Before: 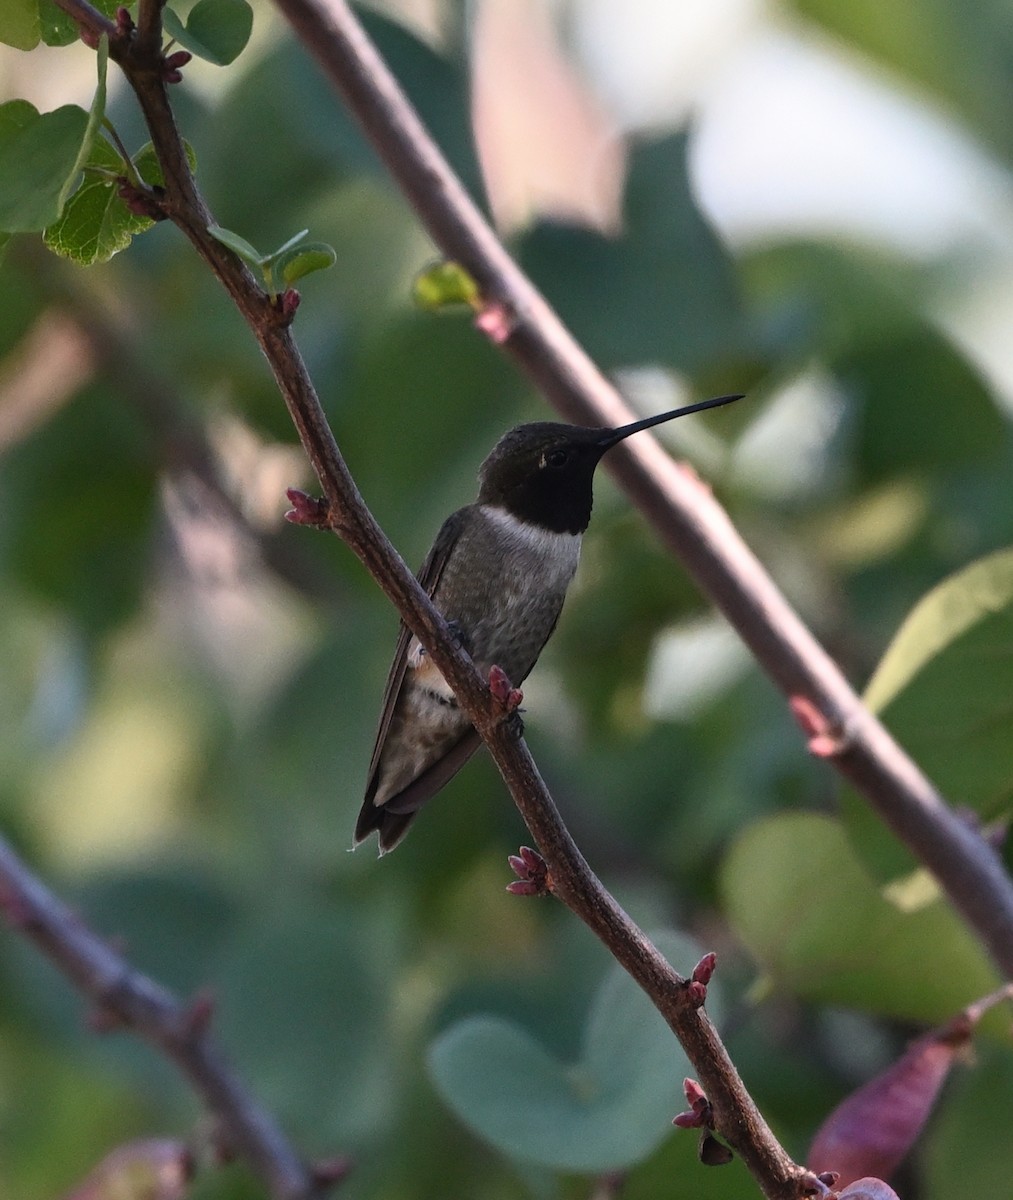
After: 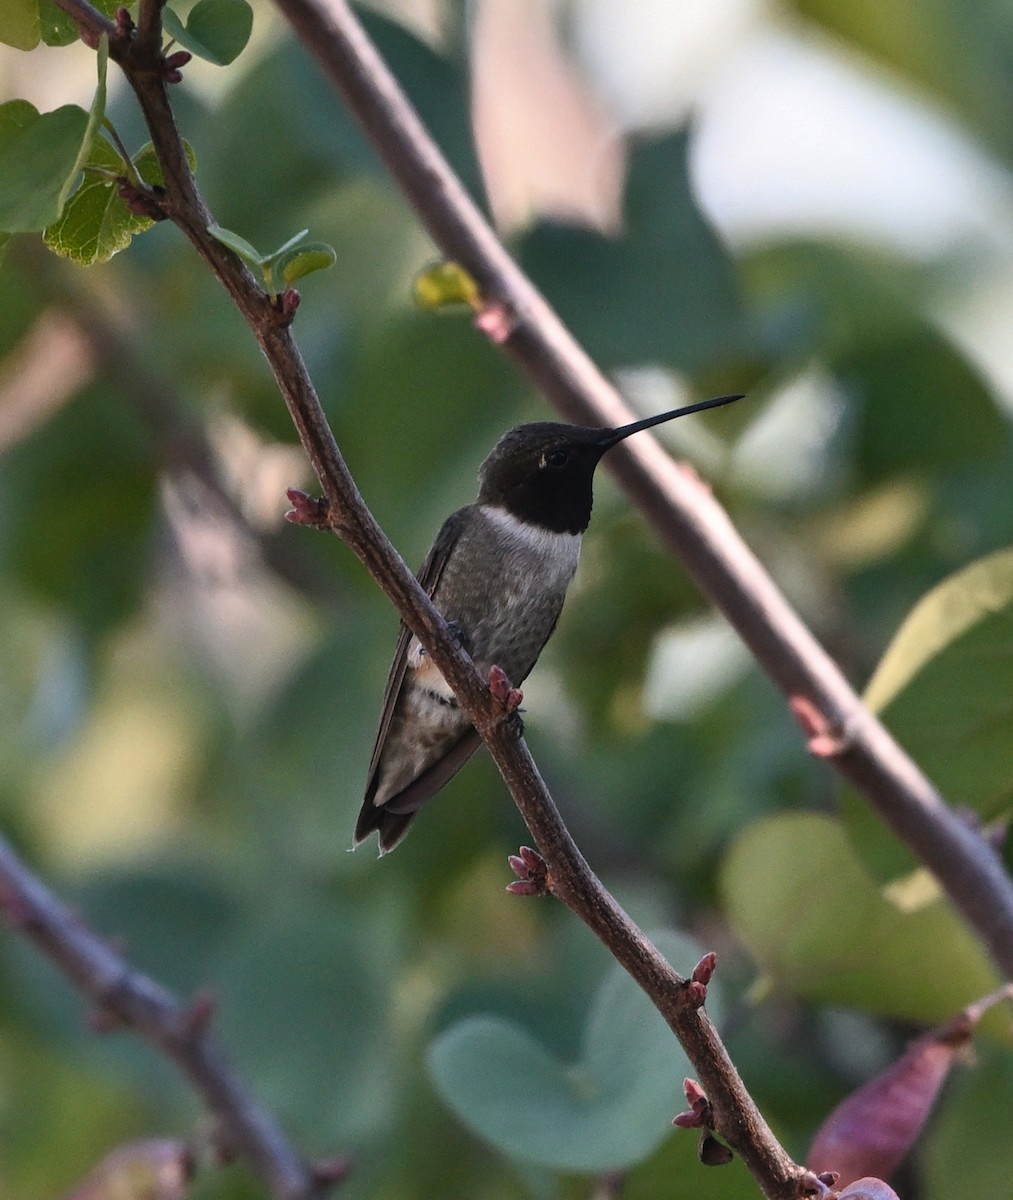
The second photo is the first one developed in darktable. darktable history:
color zones: curves: ch1 [(0, 0.455) (0.063, 0.455) (0.286, 0.495) (0.429, 0.5) (0.571, 0.5) (0.714, 0.5) (0.857, 0.5) (1, 0.455)]; ch2 [(0, 0.532) (0.063, 0.521) (0.233, 0.447) (0.429, 0.489) (0.571, 0.5) (0.714, 0.5) (0.857, 0.5) (1, 0.532)]
shadows and highlights: low approximation 0.01, soften with gaussian
